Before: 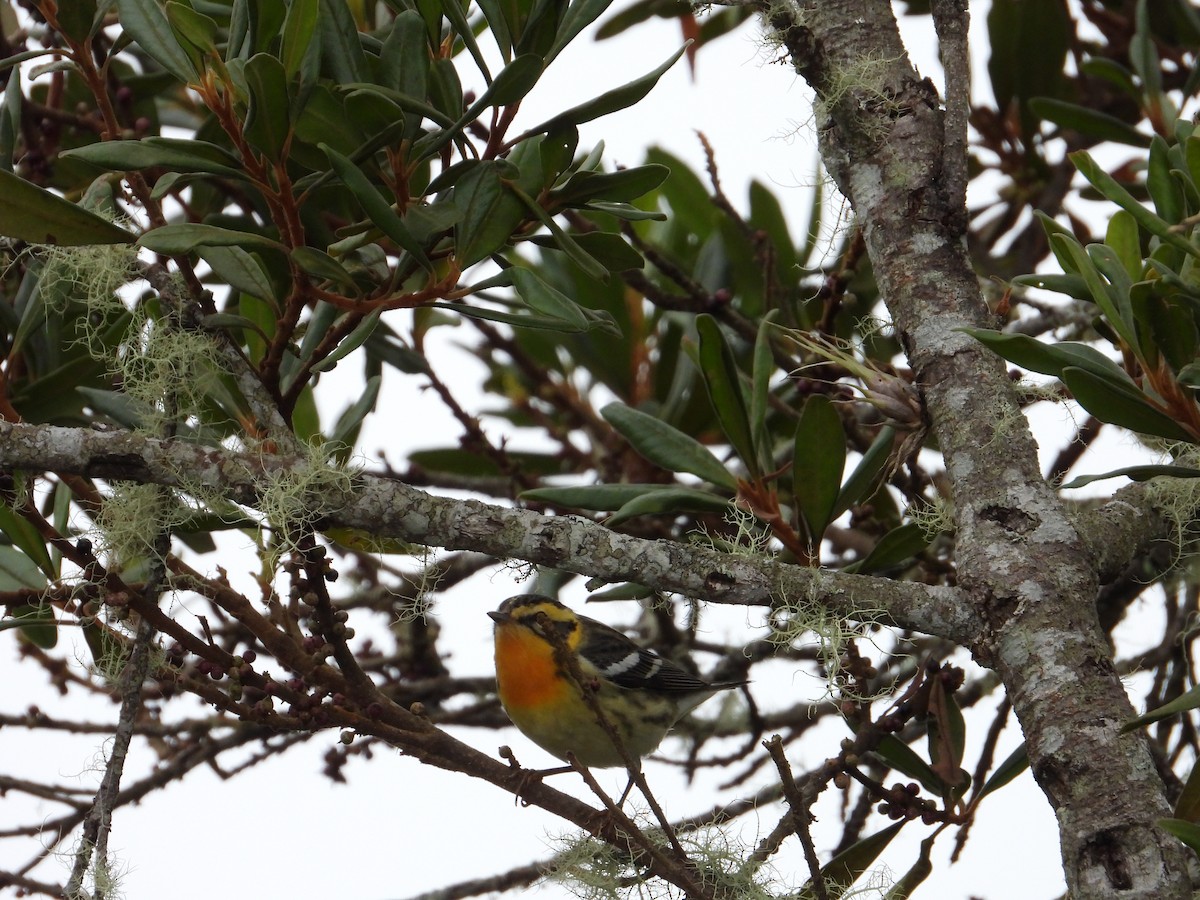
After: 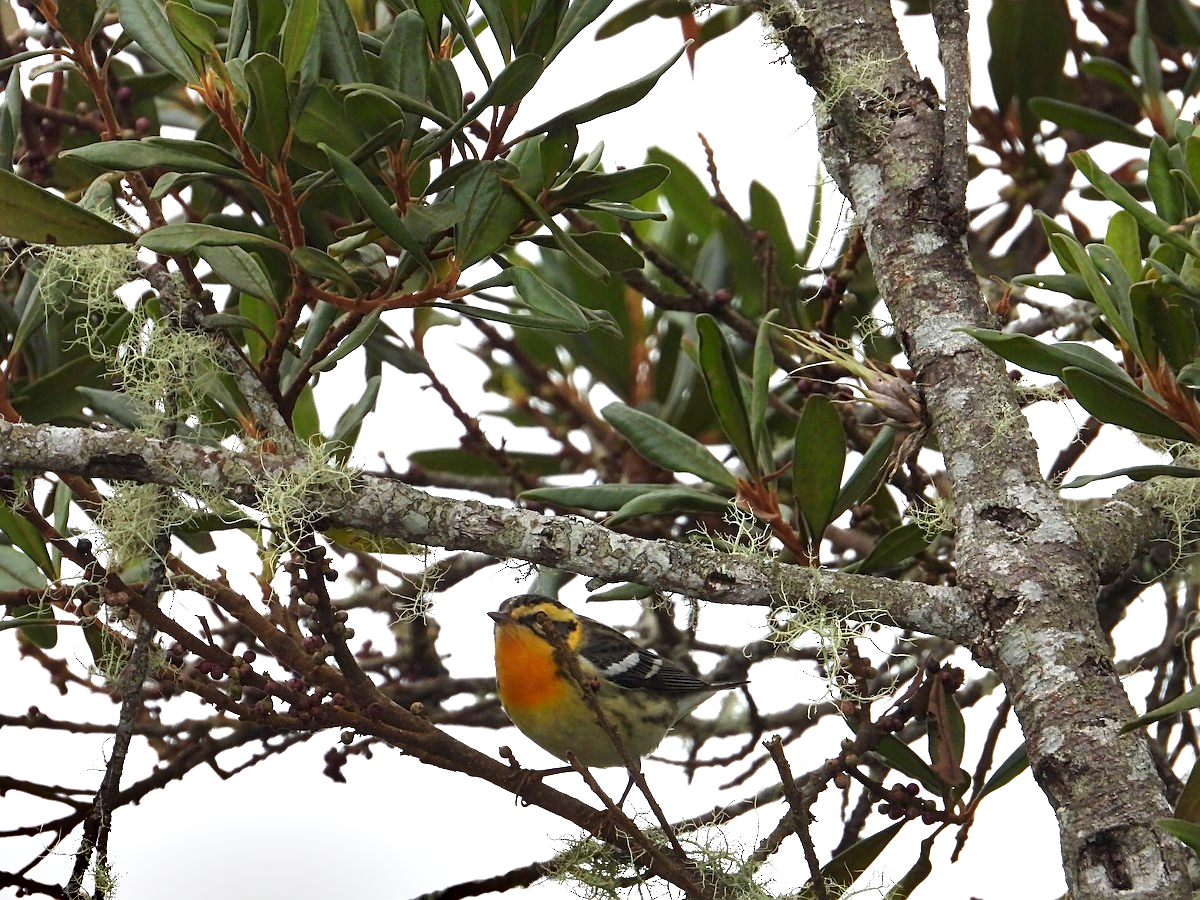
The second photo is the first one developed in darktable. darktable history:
exposure: exposure 0.949 EV, compensate highlight preservation false
shadows and highlights: shadows 52.5, soften with gaussian
sharpen: on, module defaults
